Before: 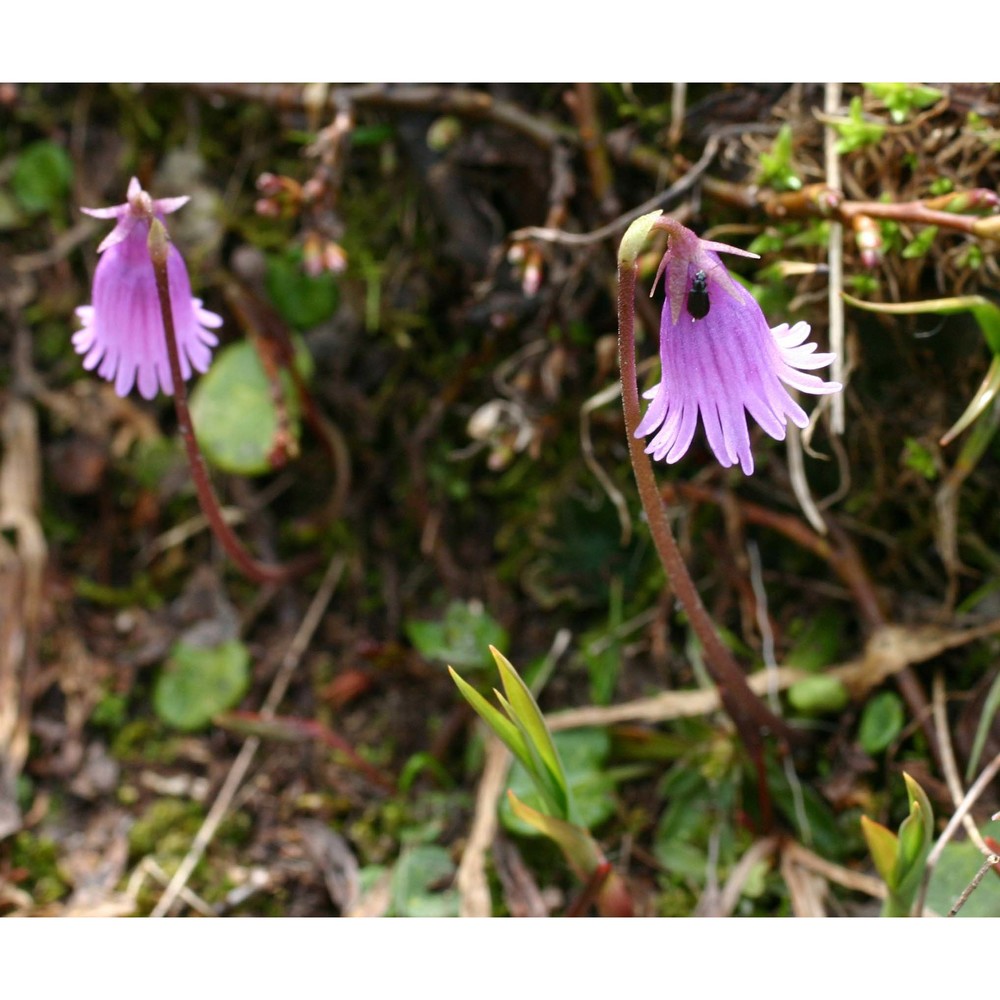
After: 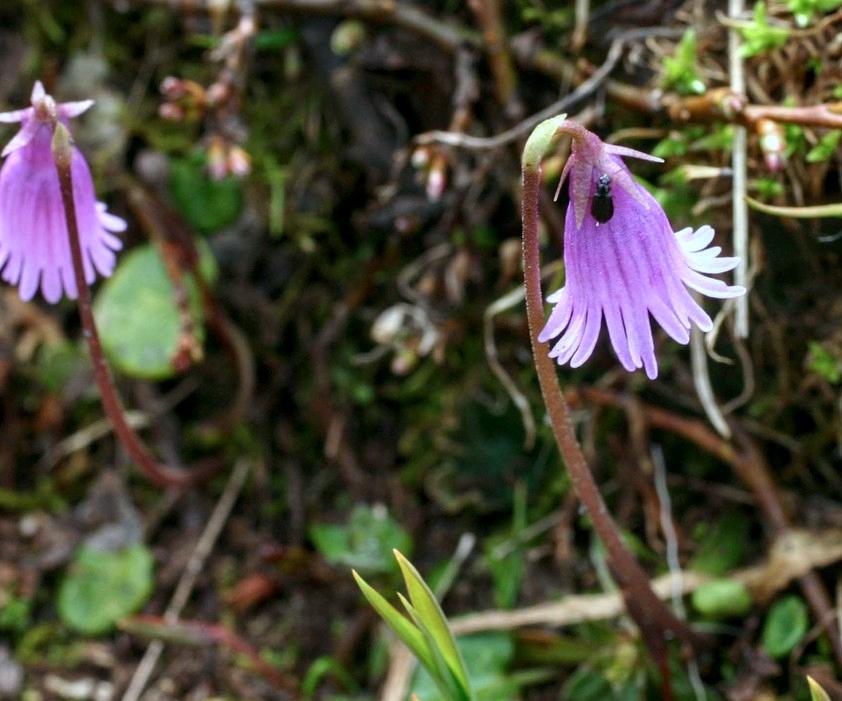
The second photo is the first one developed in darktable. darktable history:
color calibration: gray › normalize channels true, illuminant Planckian (black body), x 0.368, y 0.361, temperature 4277.62 K, gamut compression 0.012
crop and rotate: left 9.654%, top 9.635%, right 6.101%, bottom 20.254%
local contrast: on, module defaults
